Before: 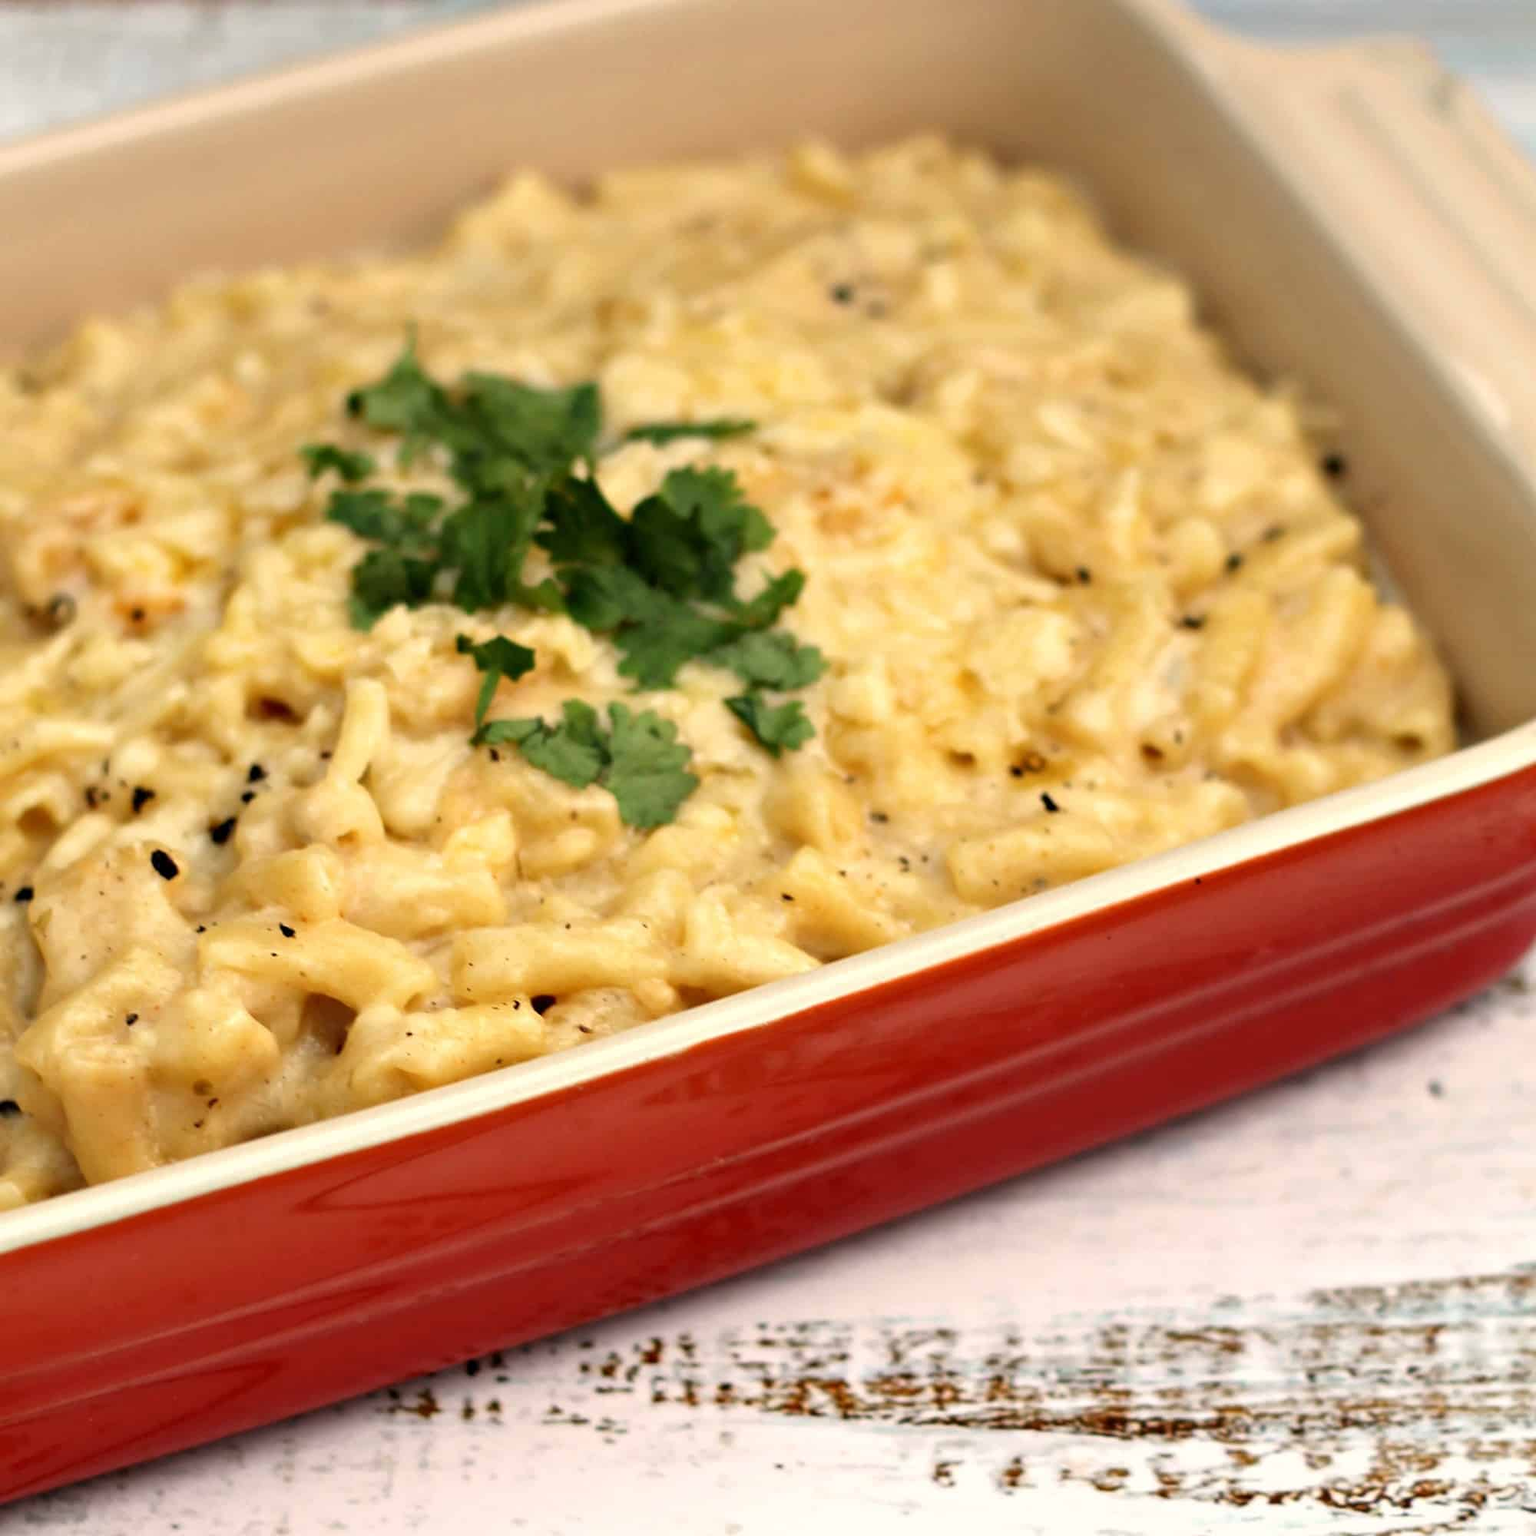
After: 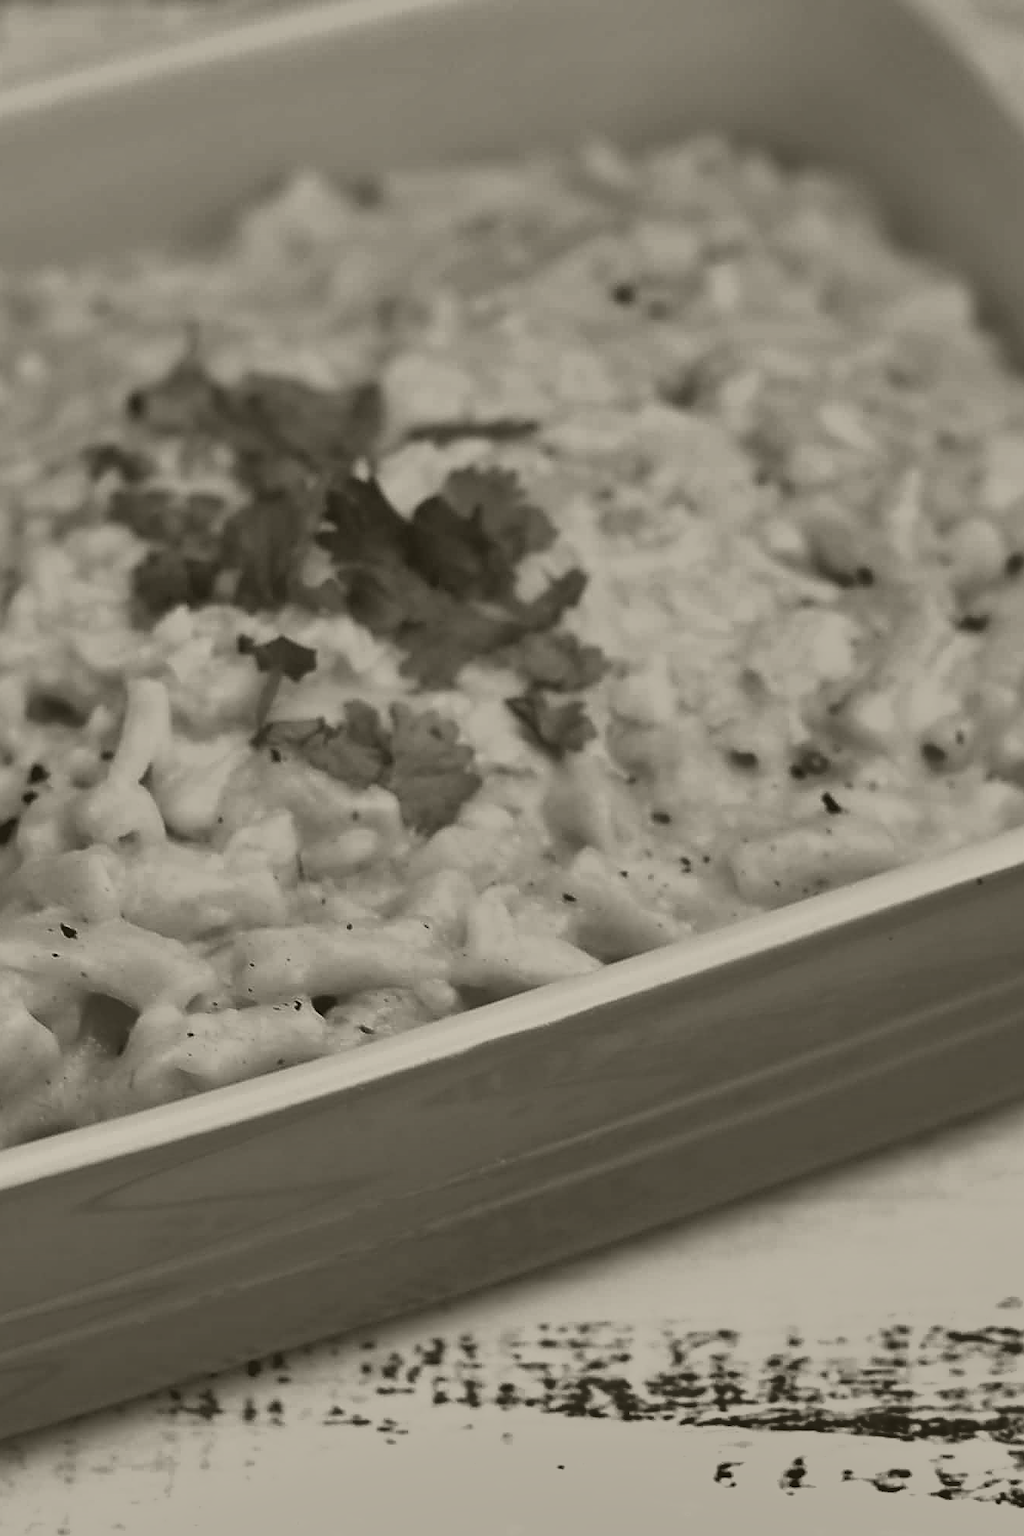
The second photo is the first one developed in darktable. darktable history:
exposure: black level correction 0, exposure 0.7 EV, compensate exposure bias true, compensate highlight preservation false
color calibration: output gray [0.21, 0.42, 0.37, 0], gray › normalize channels true, illuminant same as pipeline (D50), adaptation XYZ, x 0.346, y 0.359, gamut compression 0
crop and rotate: left 14.292%, right 19.041%
sharpen: radius 1.4, amount 1.25, threshold 0.7
shadows and highlights: shadows color adjustment 97.66%, soften with gaussian
colorize: hue 41.44°, saturation 22%, source mix 60%, lightness 10.61%
